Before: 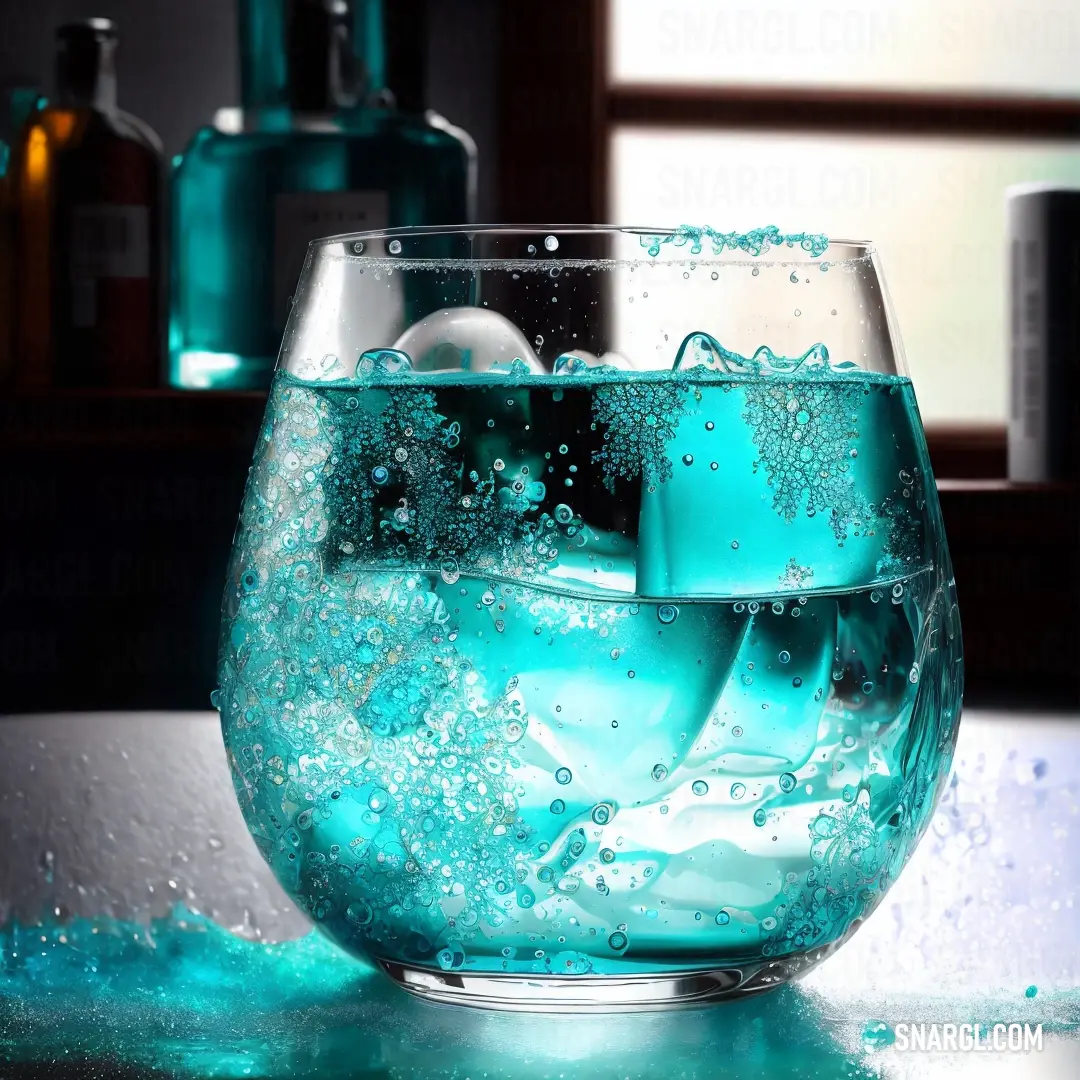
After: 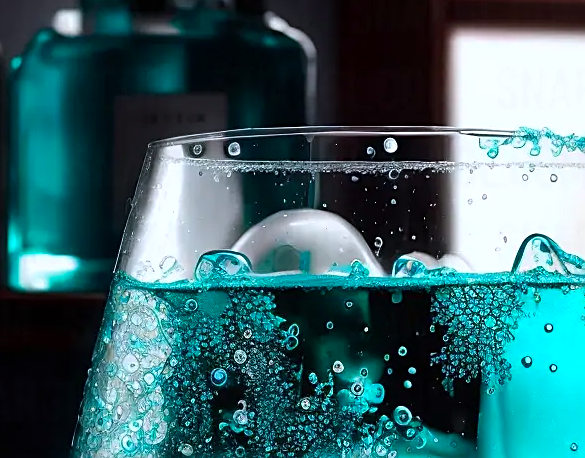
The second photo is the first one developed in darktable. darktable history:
contrast brightness saturation: contrast 0.052
color calibration: output R [0.946, 0.065, -0.013, 0], output G [-0.246, 1.264, -0.017, 0], output B [0.046, -0.098, 1.05, 0], illuminant as shot in camera, x 0.358, y 0.373, temperature 4628.91 K
sharpen: amount 0.498
crop: left 14.952%, top 9.075%, right 30.826%, bottom 48.478%
